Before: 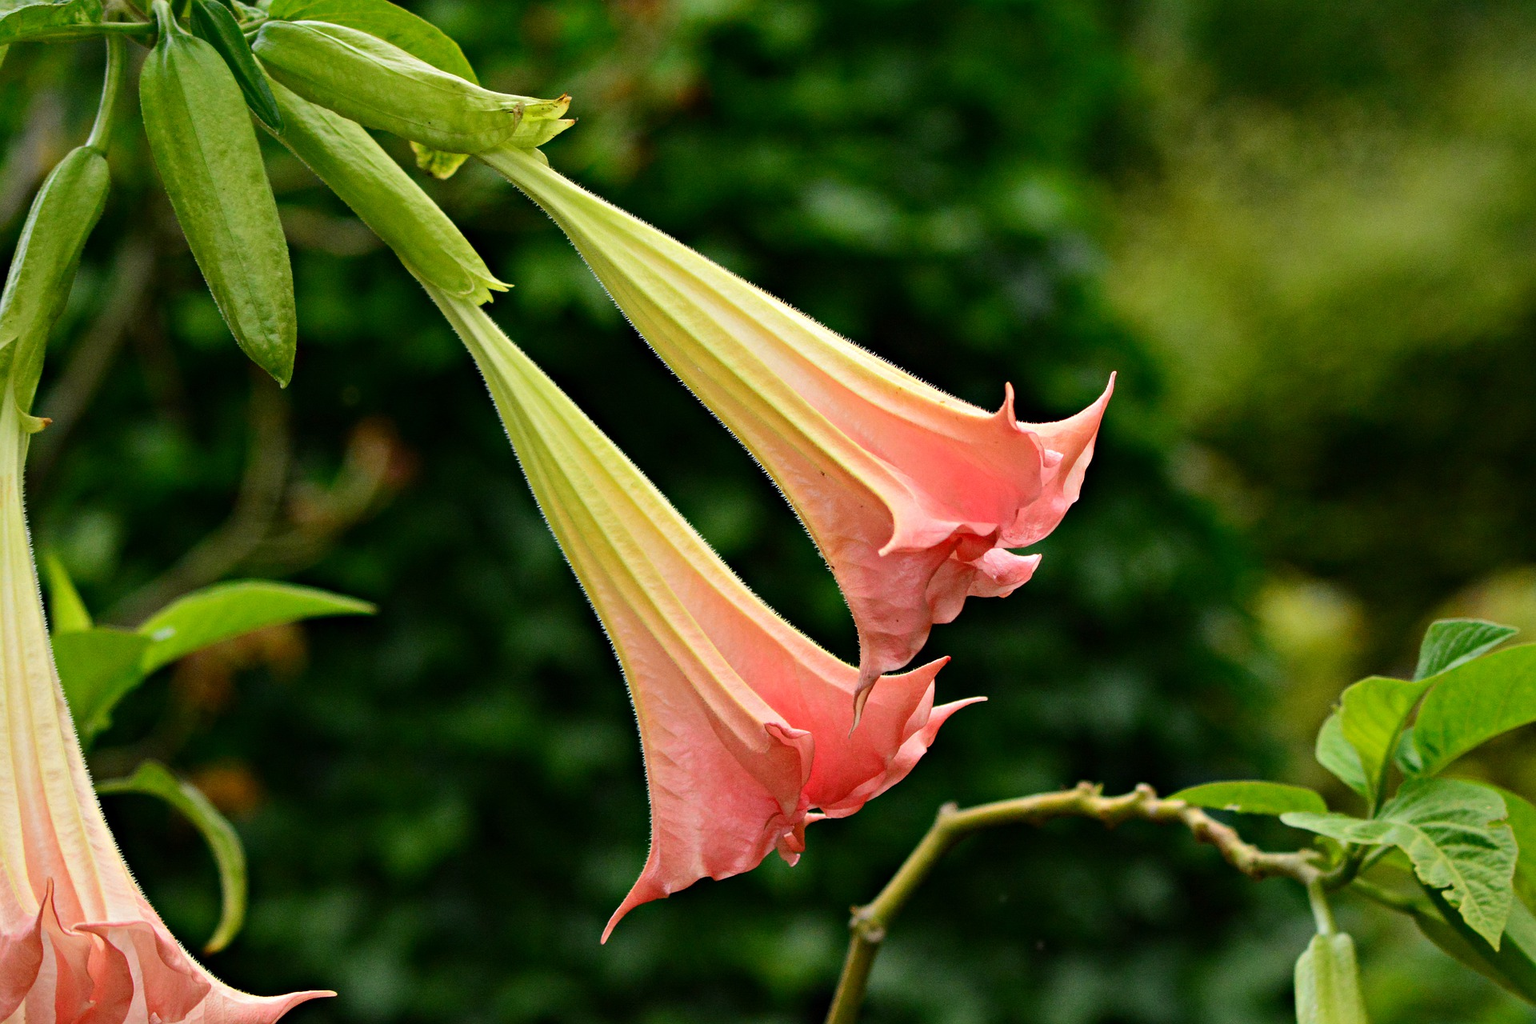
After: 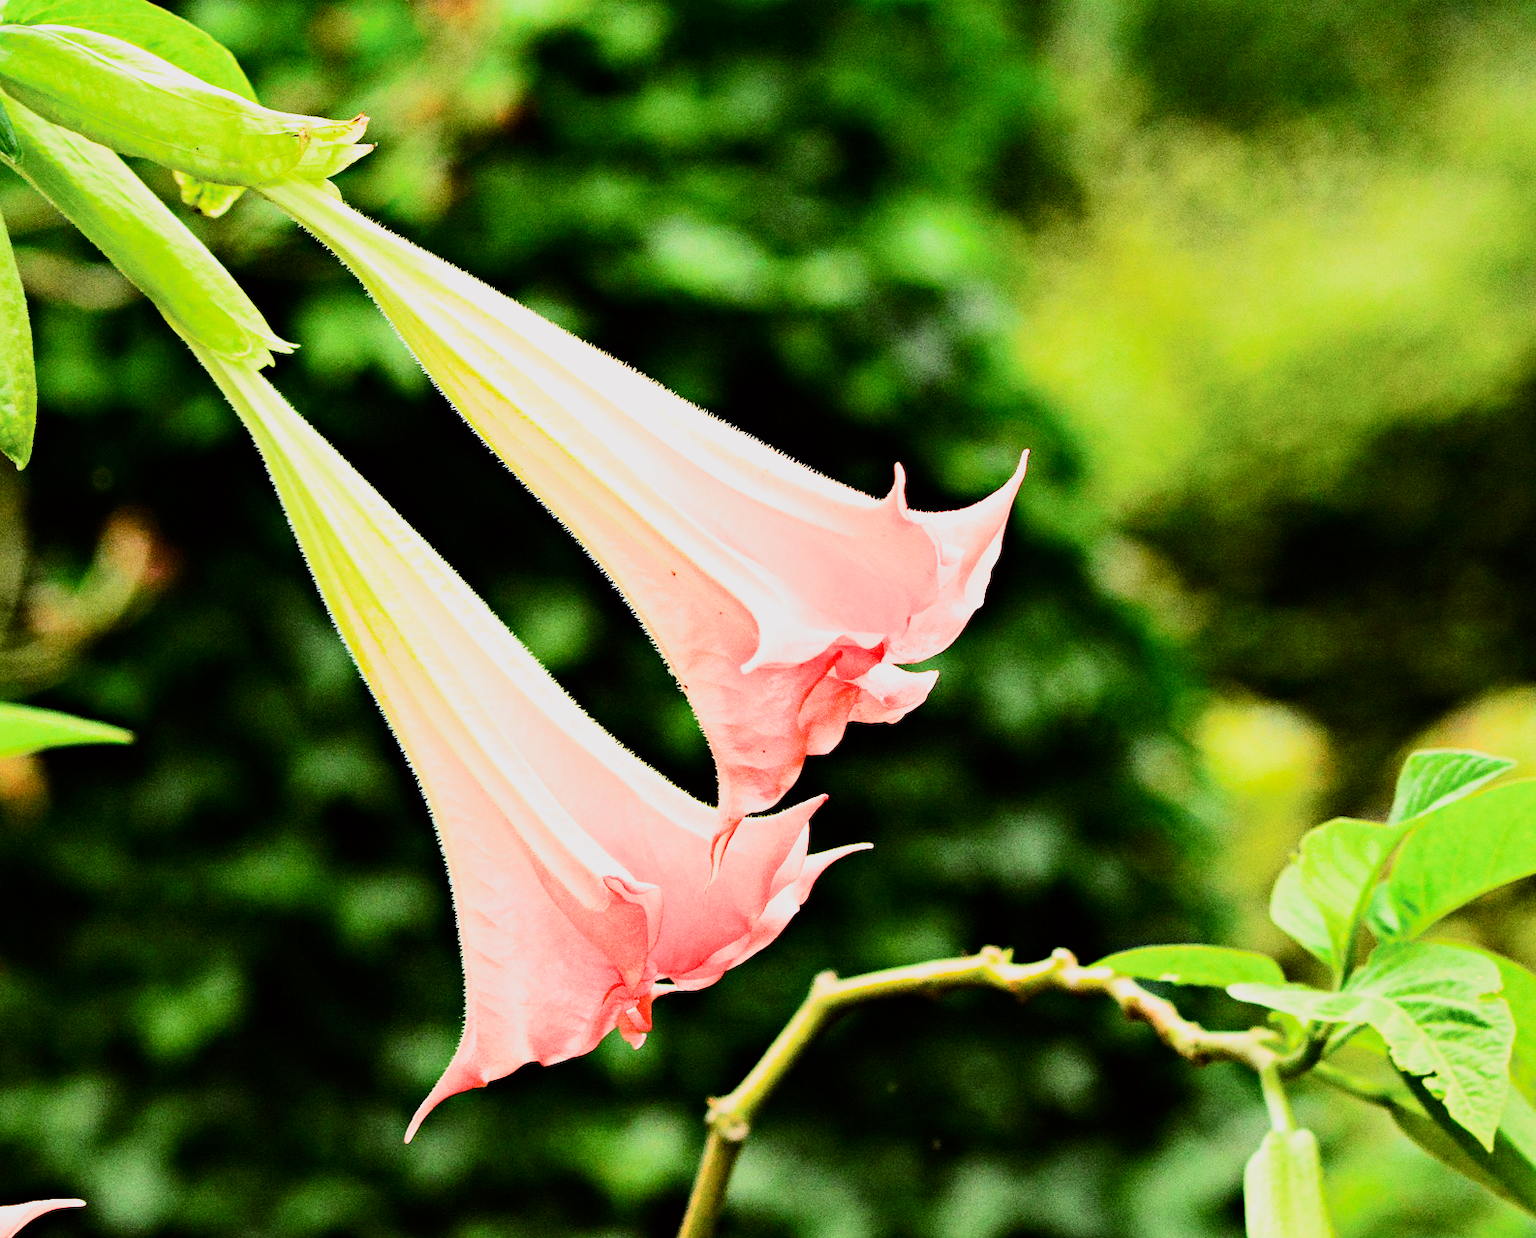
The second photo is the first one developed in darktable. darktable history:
tone curve: curves: ch0 [(0, 0) (0.091, 0.066) (0.184, 0.16) (0.491, 0.519) (0.748, 0.765) (1, 0.919)]; ch1 [(0, 0) (0.179, 0.173) (0.322, 0.32) (0.424, 0.424) (0.502, 0.504) (0.56, 0.575) (0.631, 0.675) (0.777, 0.806) (1, 1)]; ch2 [(0, 0) (0.434, 0.447) (0.497, 0.498) (0.539, 0.566) (0.676, 0.691) (1, 1)], color space Lab, independent channels, preserve colors none
exposure: black level correction 0, exposure 1.745 EV, compensate highlight preservation false
crop: left 17.389%, bottom 0.041%
filmic rgb: black relative exposure -5.03 EV, white relative exposure 3.56 EV, hardness 3.17, contrast 1.401, highlights saturation mix -29.26%, contrast in shadows safe
